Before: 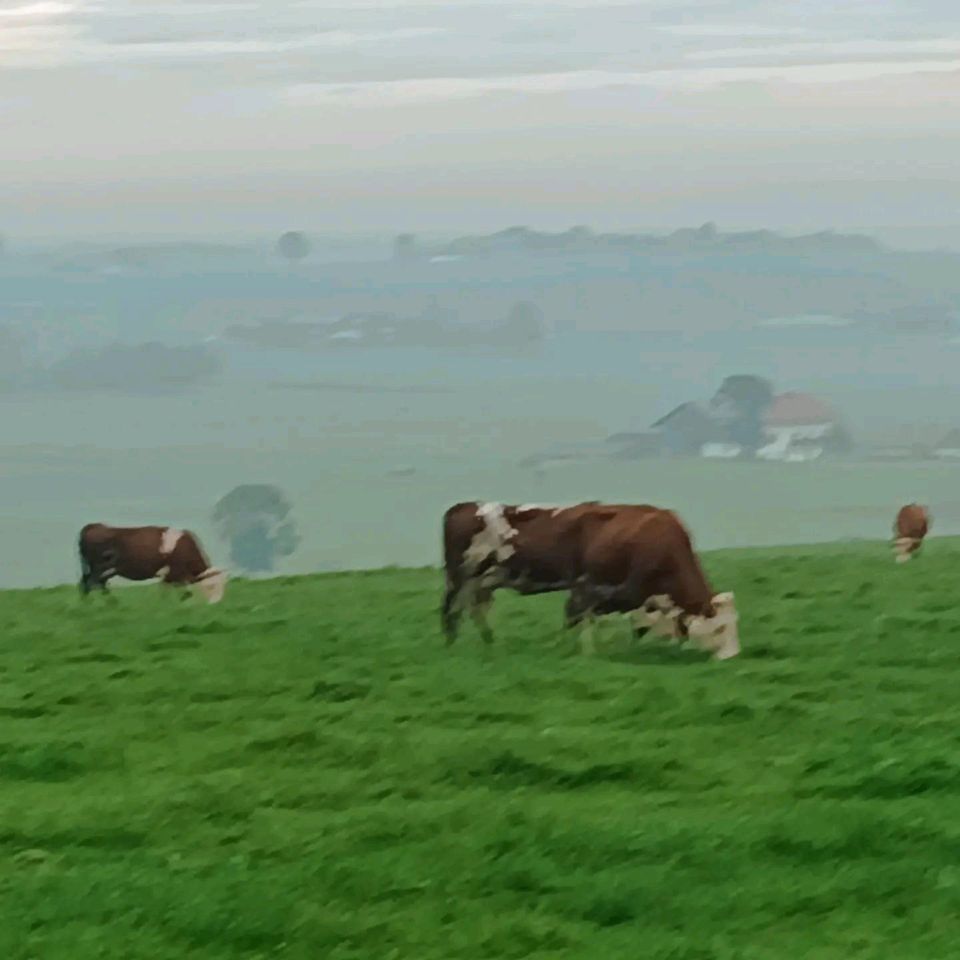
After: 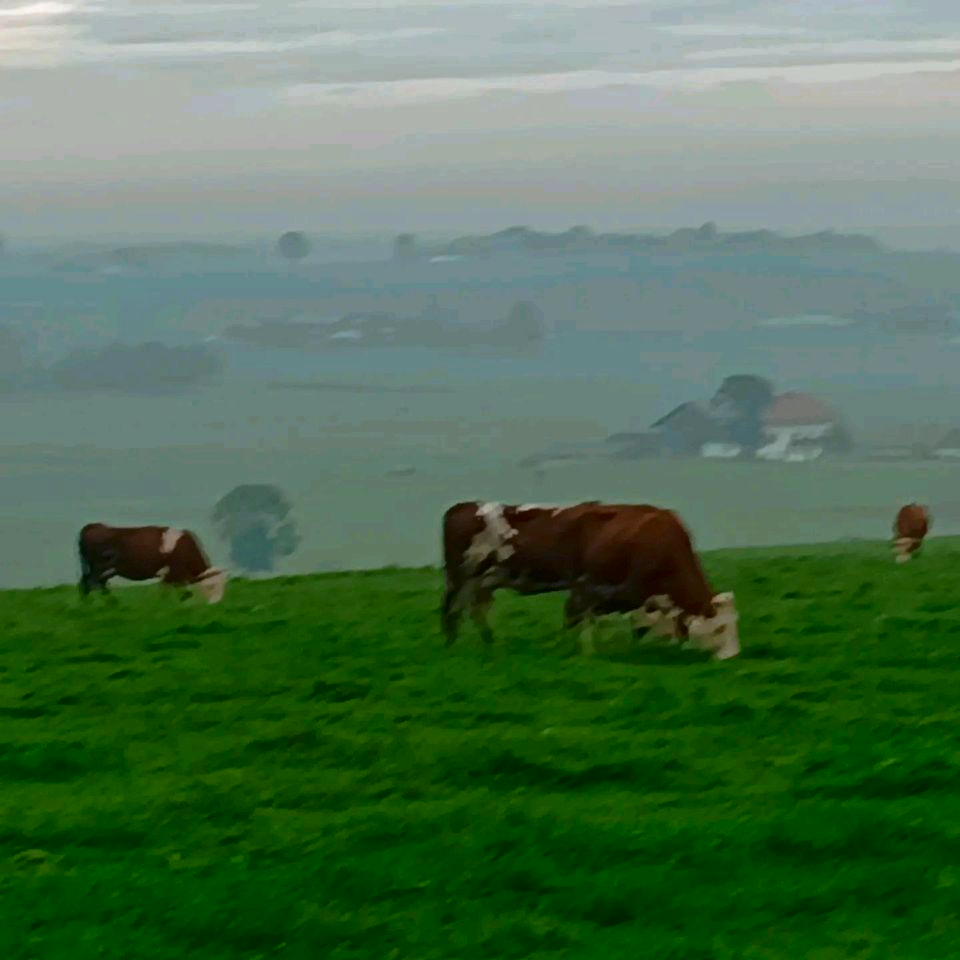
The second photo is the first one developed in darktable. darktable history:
color balance rgb: perceptual saturation grading › global saturation 0.297%
contrast brightness saturation: brightness -0.253, saturation 0.198
